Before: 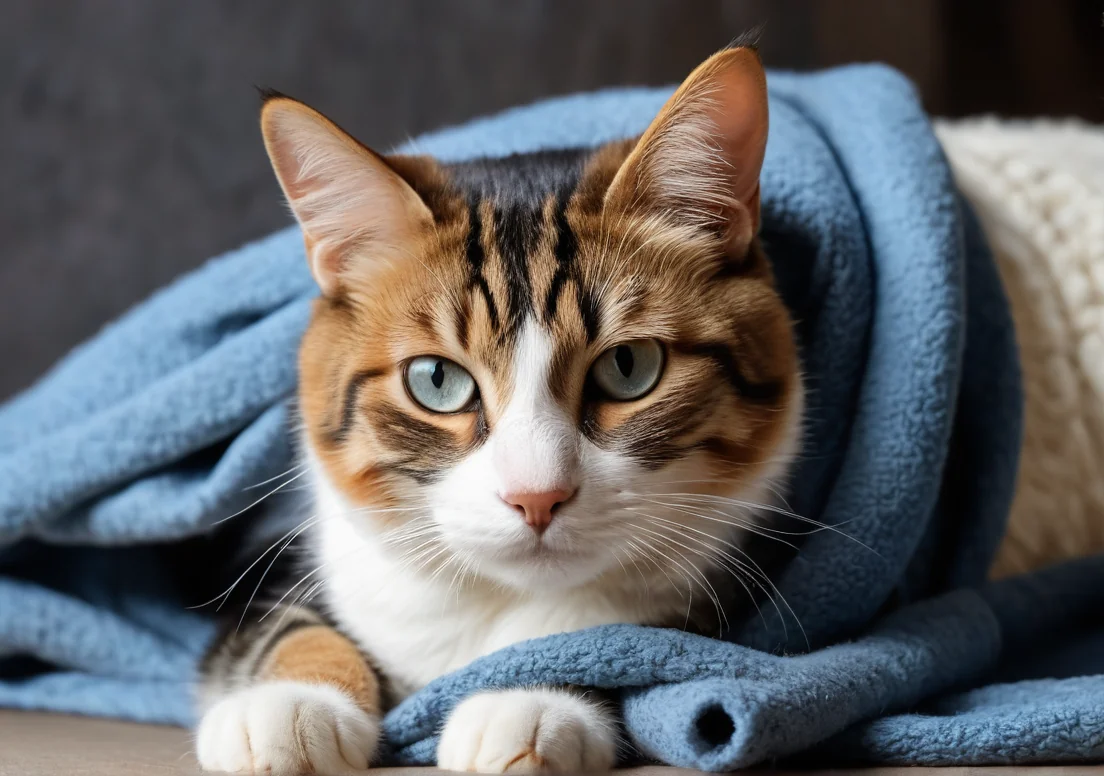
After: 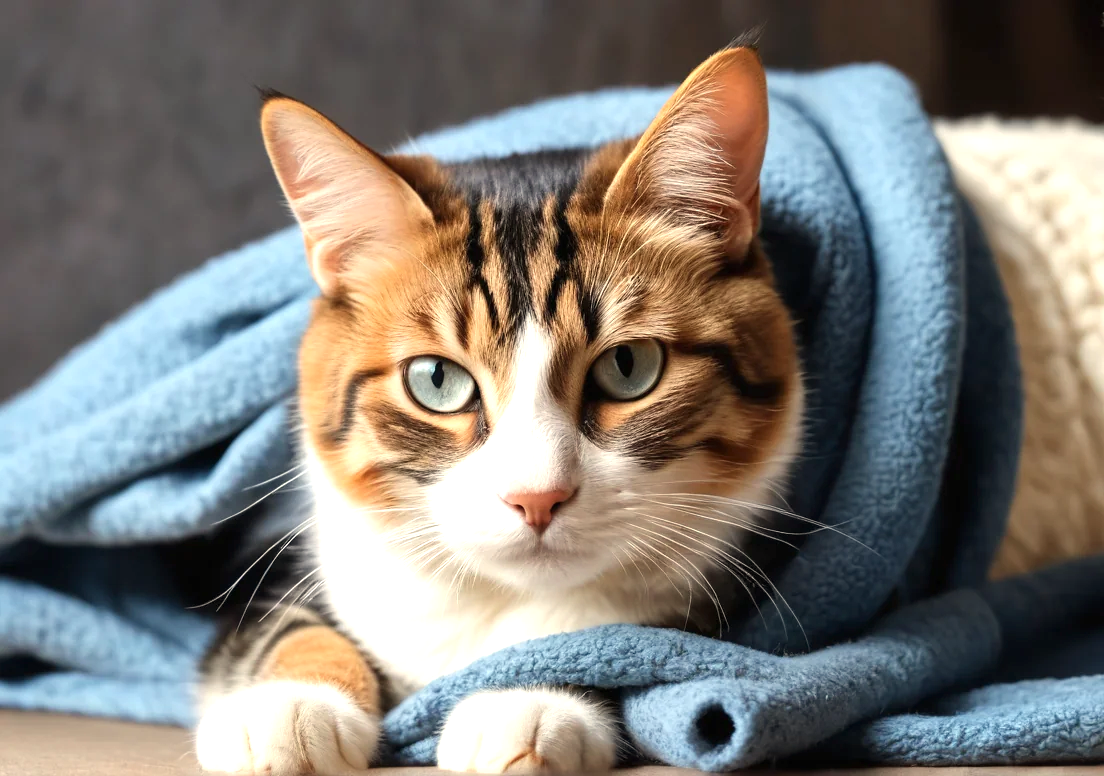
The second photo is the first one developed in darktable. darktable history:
white balance: red 1.045, blue 0.932
exposure: black level correction 0, exposure 0.7 EV, compensate exposure bias true, compensate highlight preservation false
